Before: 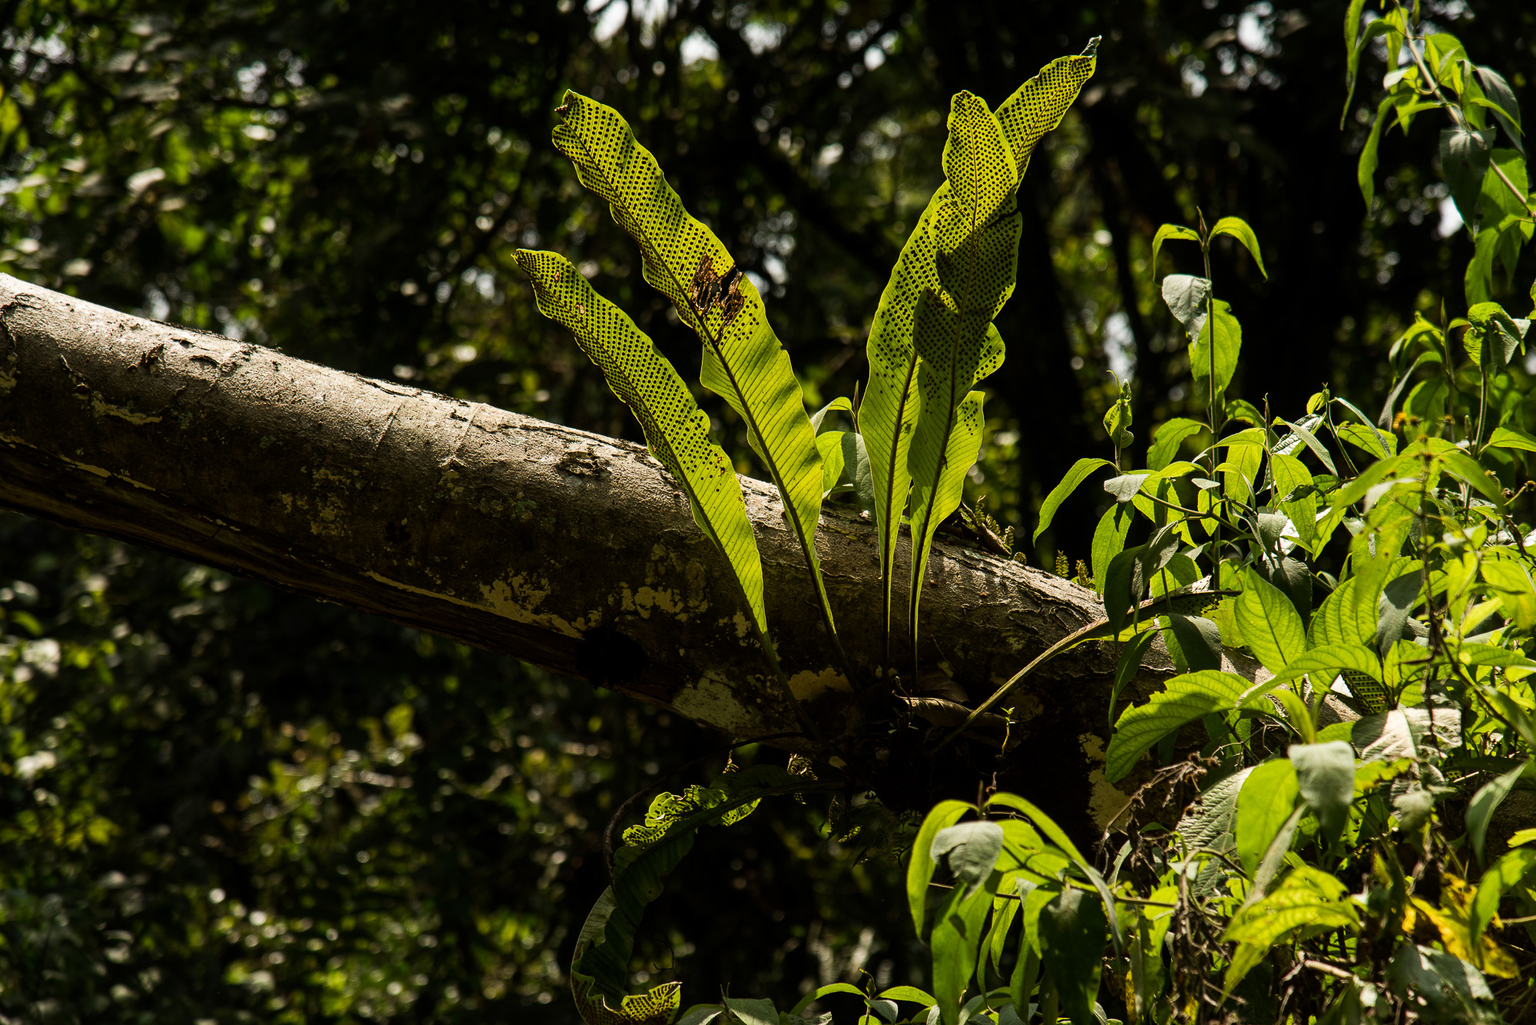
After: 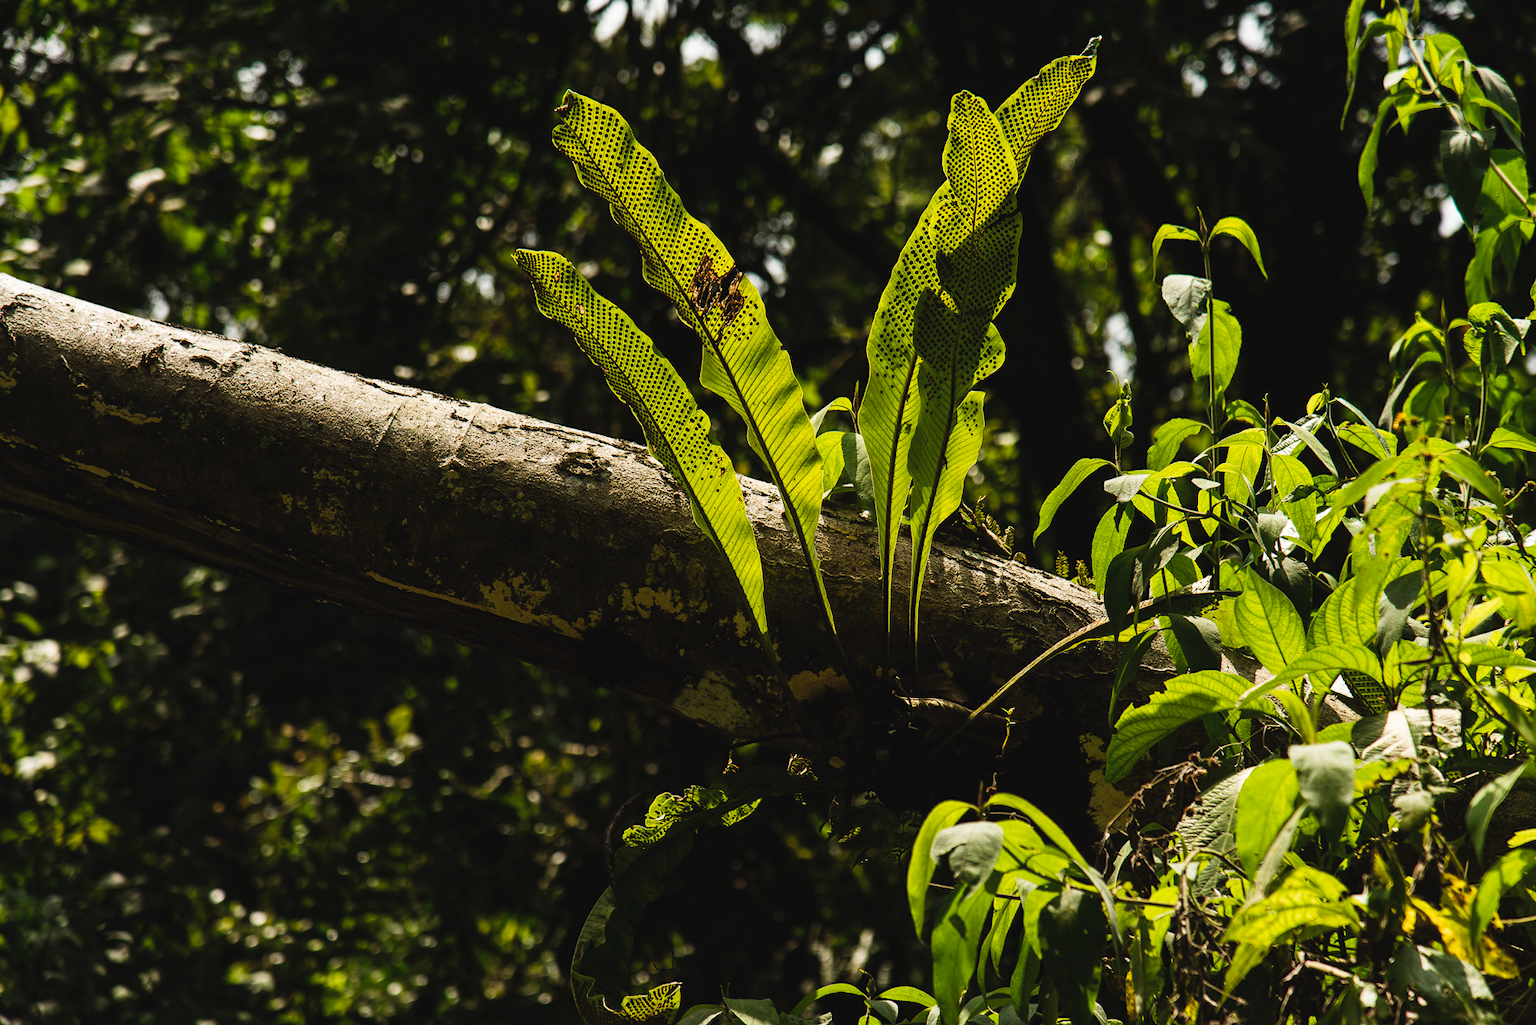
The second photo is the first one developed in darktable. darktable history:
tone curve: curves: ch0 [(0, 0.036) (0.119, 0.115) (0.466, 0.498) (0.715, 0.767) (0.817, 0.865) (1, 0.998)]; ch1 [(0, 0) (0.377, 0.424) (0.442, 0.491) (0.487, 0.502) (0.514, 0.512) (0.536, 0.577) (0.66, 0.724) (1, 1)]; ch2 [(0, 0) (0.38, 0.405) (0.463, 0.443) (0.492, 0.486) (0.526, 0.541) (0.578, 0.598) (1, 1)], preserve colors none
